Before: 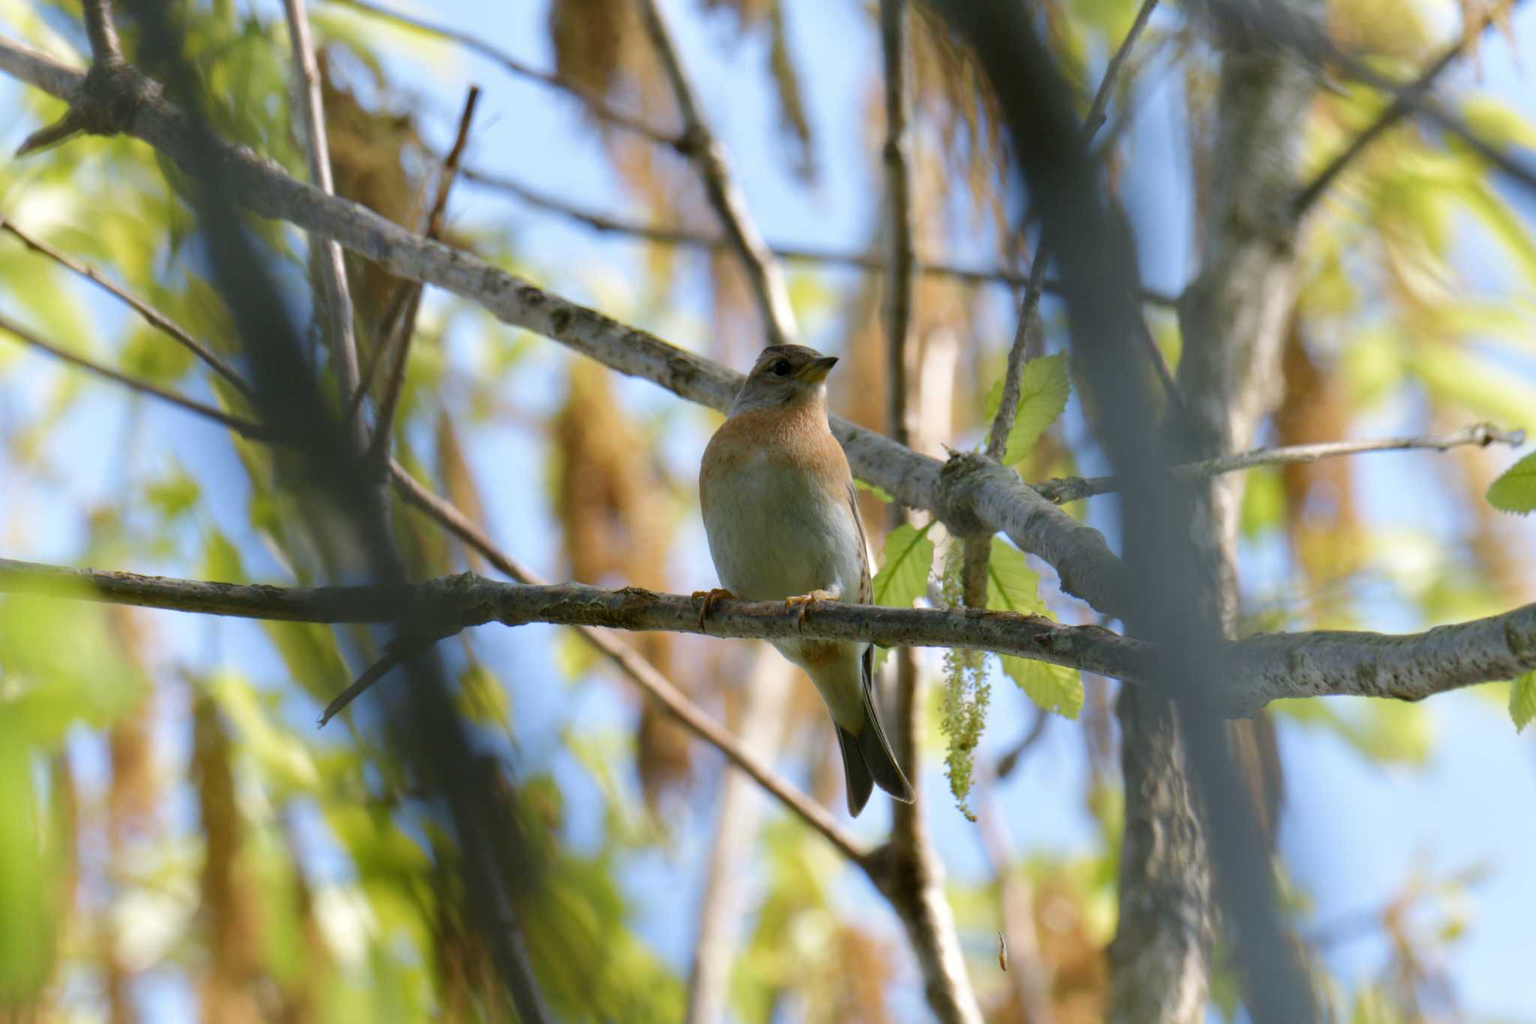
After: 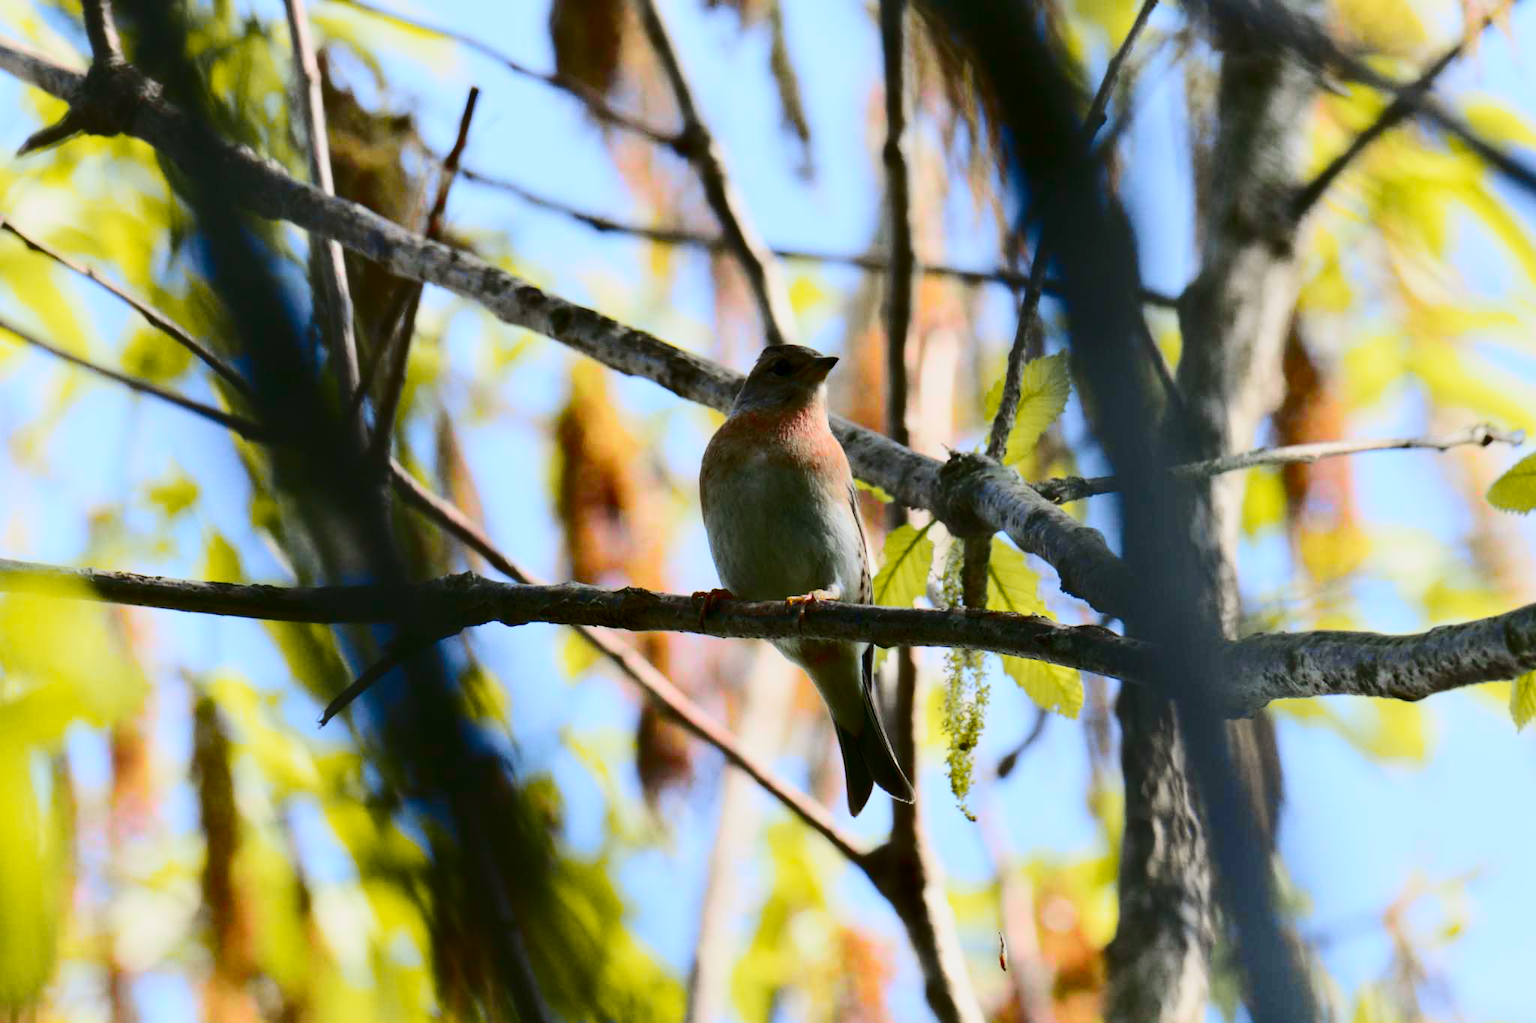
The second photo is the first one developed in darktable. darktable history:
contrast brightness saturation: contrast 0.4, brightness 0.05, saturation 0.25
tone curve: curves: ch0 [(0, 0) (0.23, 0.189) (0.486, 0.52) (0.822, 0.825) (0.994, 0.955)]; ch1 [(0, 0) (0.226, 0.261) (0.379, 0.442) (0.469, 0.468) (0.495, 0.498) (0.514, 0.509) (0.561, 0.603) (0.59, 0.656) (1, 1)]; ch2 [(0, 0) (0.269, 0.299) (0.459, 0.43) (0.498, 0.5) (0.523, 0.52) (0.586, 0.569) (0.635, 0.617) (0.659, 0.681) (0.718, 0.764) (1, 1)], color space Lab, independent channels, preserve colors none
exposure: exposure -0.242 EV, compensate highlight preservation false
